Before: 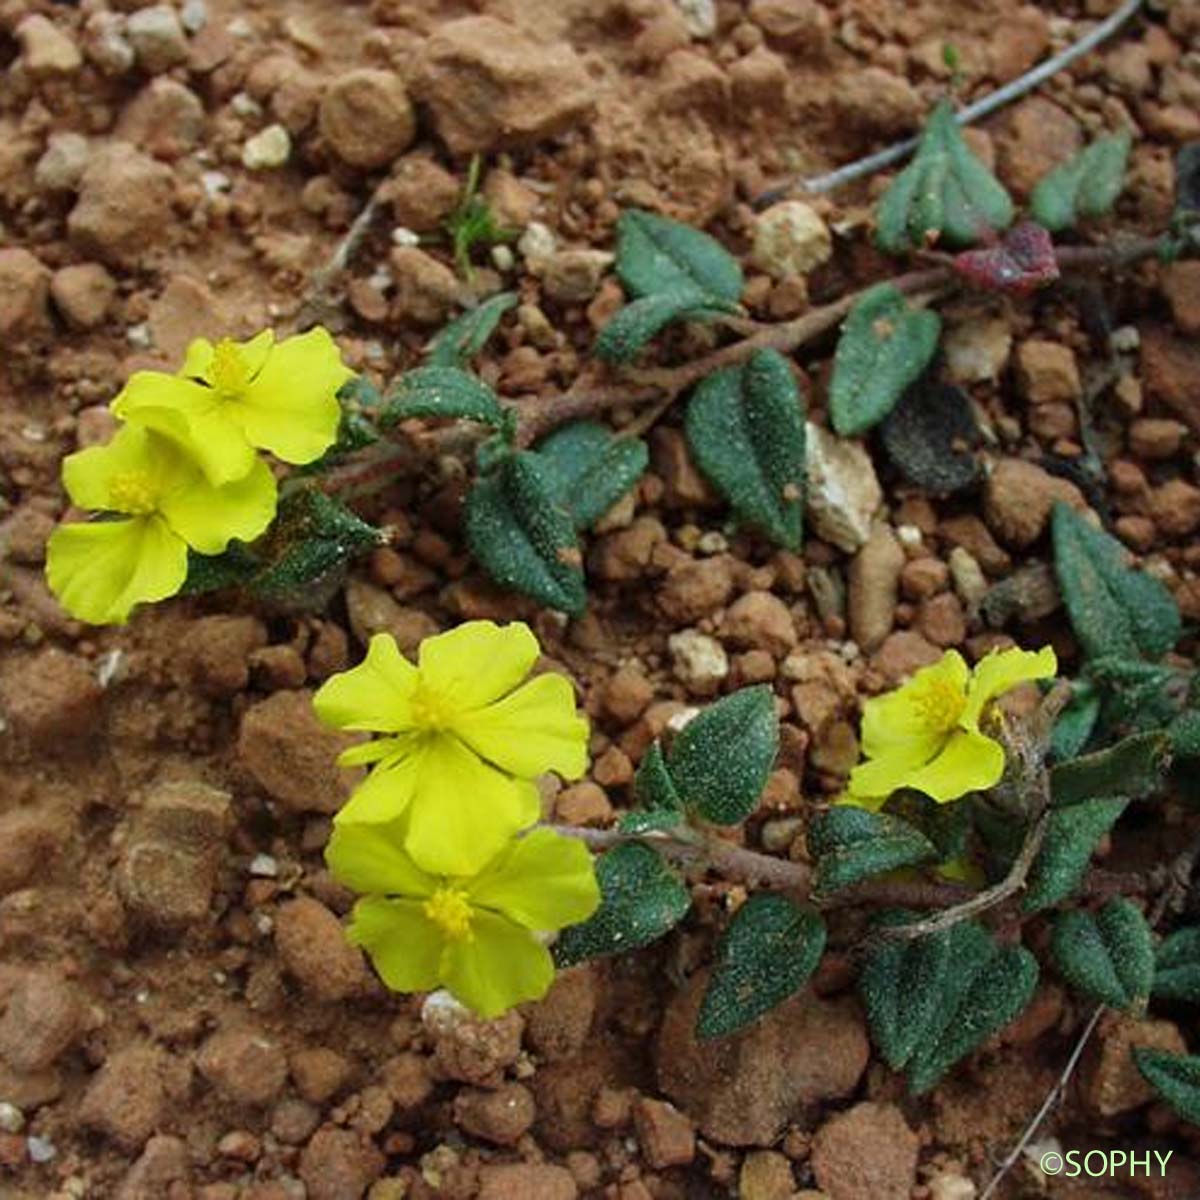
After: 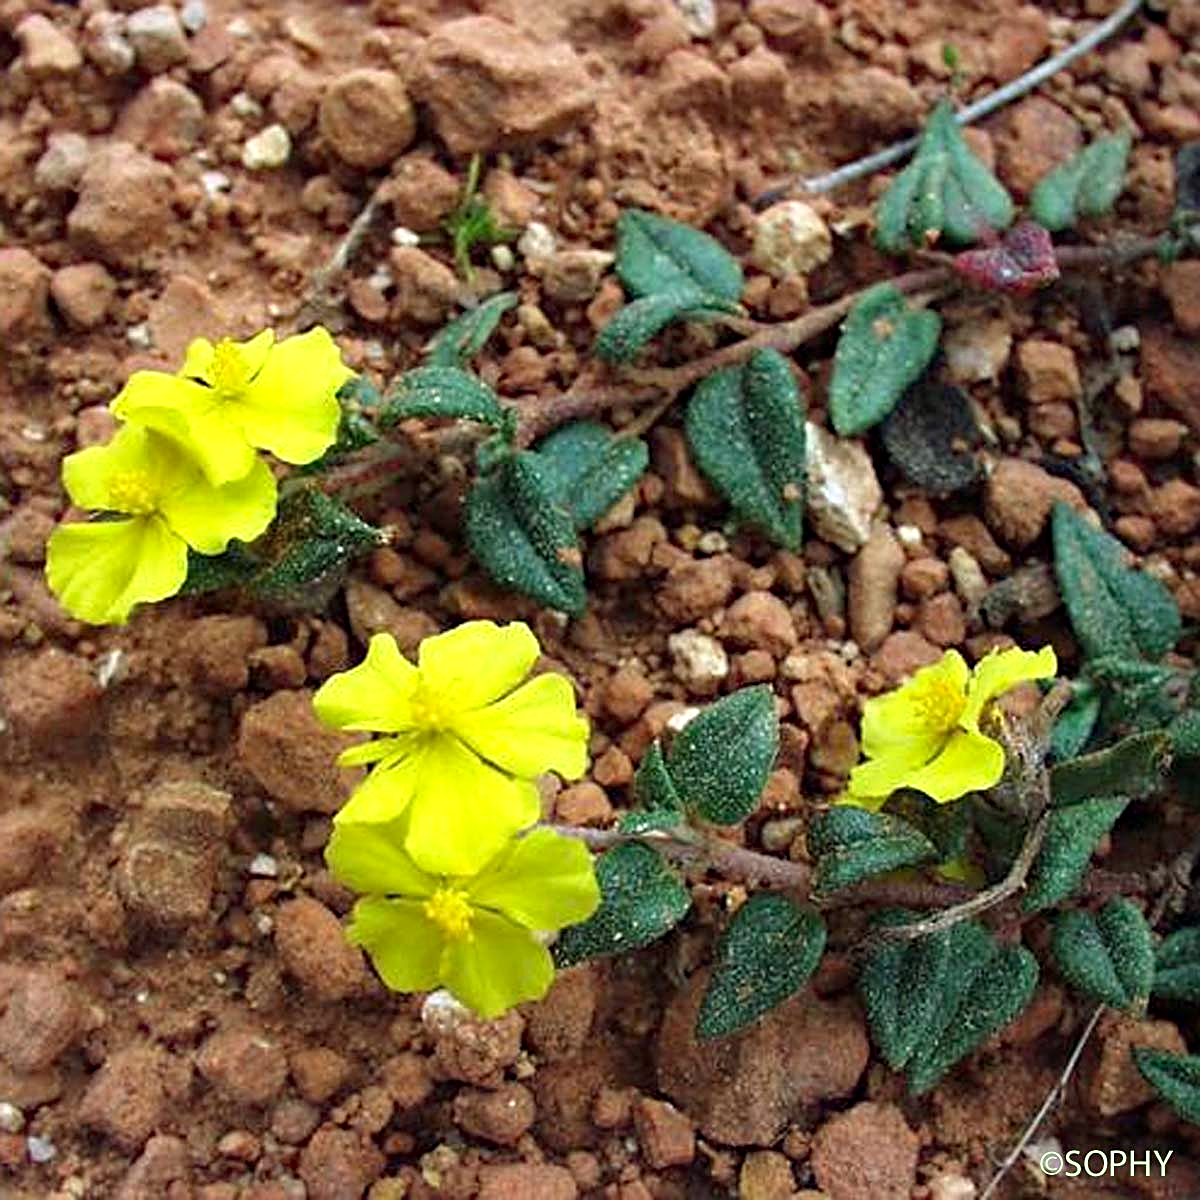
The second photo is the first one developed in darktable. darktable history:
sharpen: on, module defaults
haze removal: compatibility mode true, adaptive false
exposure: exposure 0.606 EV, compensate highlight preservation false
